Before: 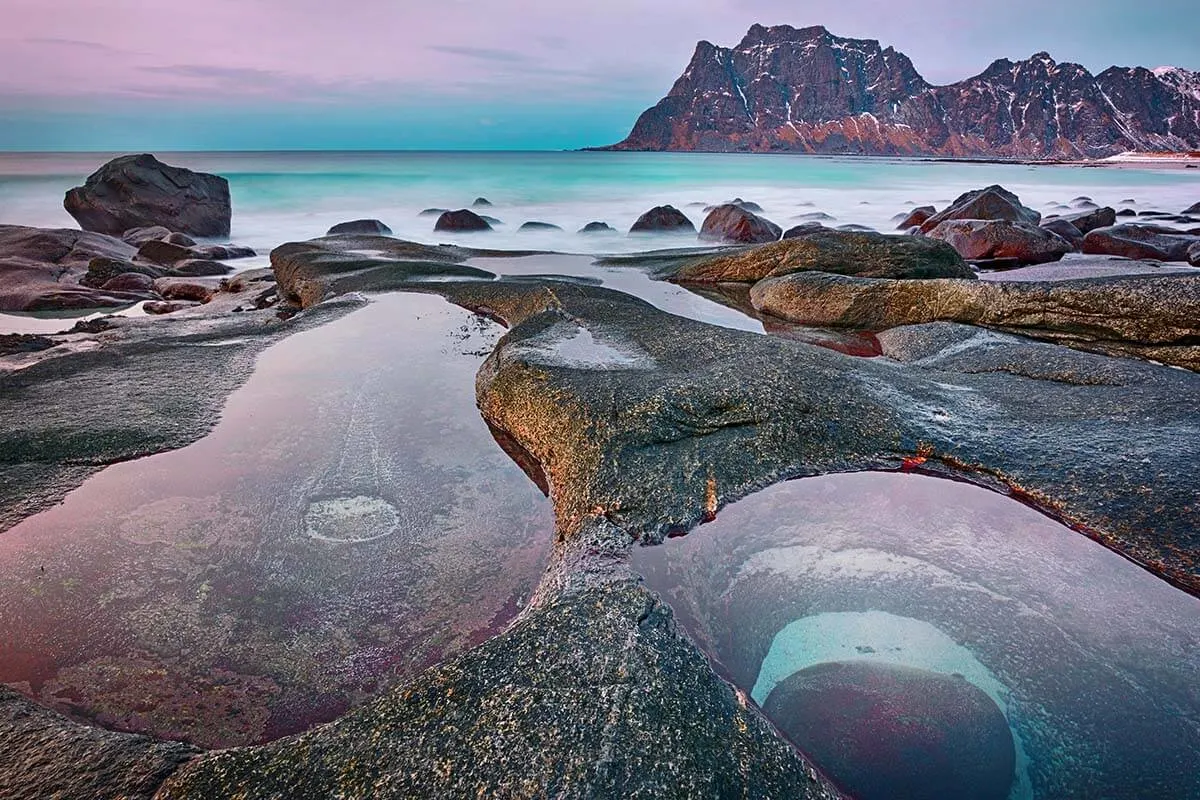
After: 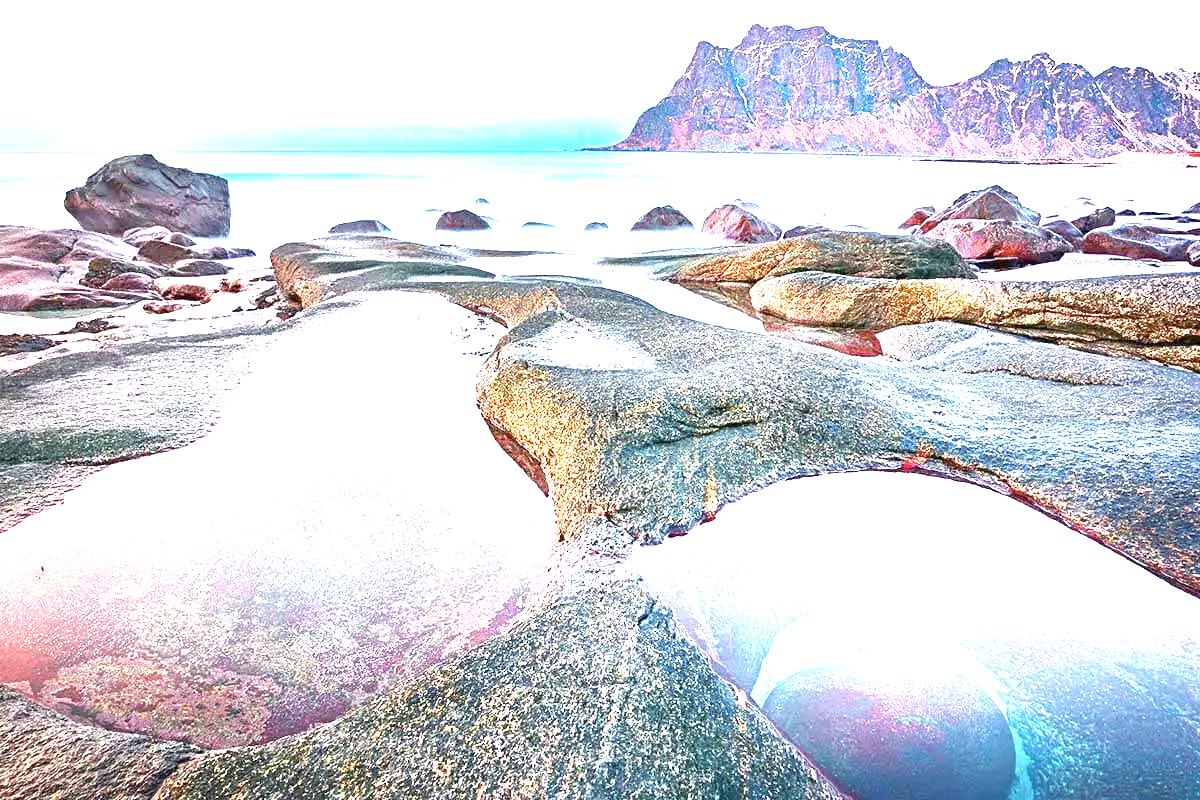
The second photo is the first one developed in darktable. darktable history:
contrast brightness saturation: saturation -0.061
exposure: exposure 2.91 EV, compensate exposure bias true, compensate highlight preservation false
